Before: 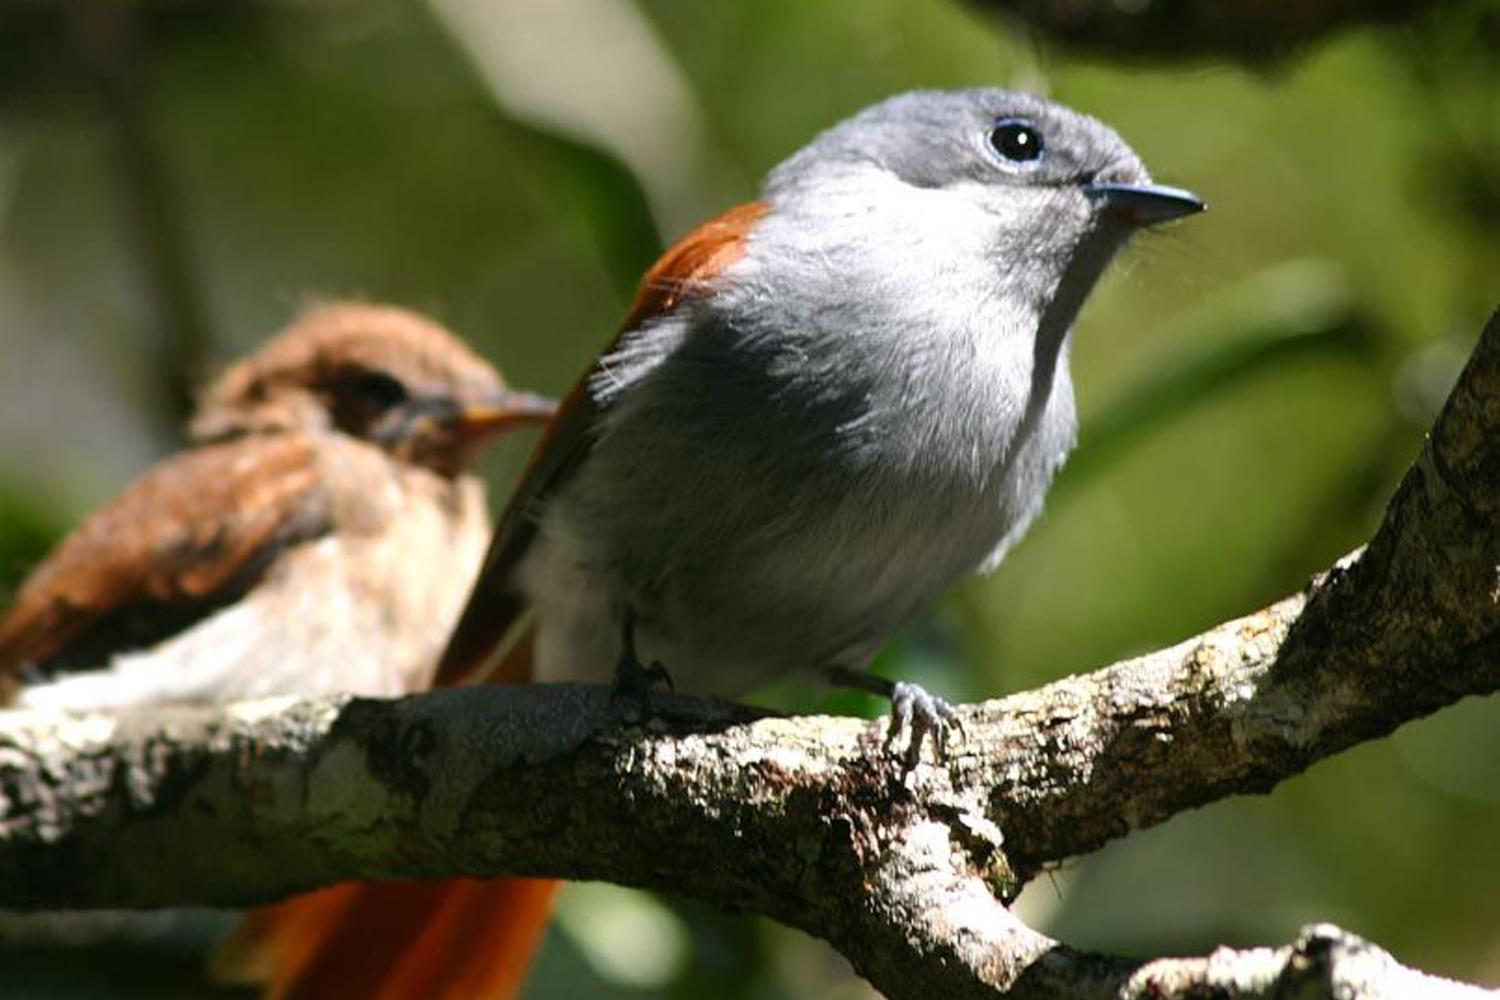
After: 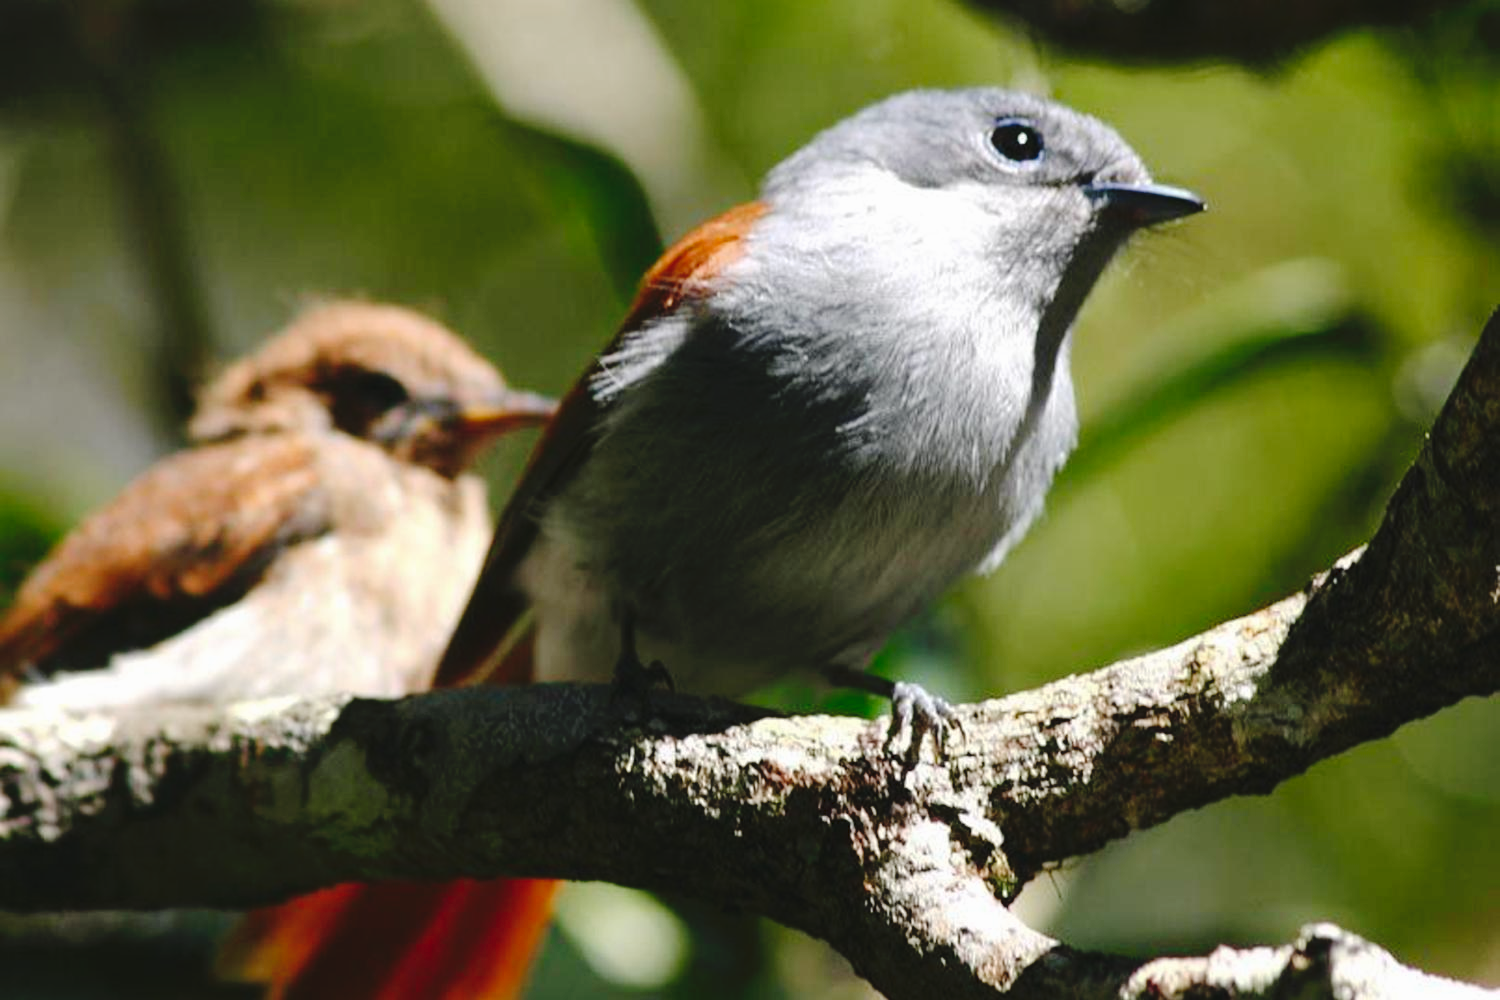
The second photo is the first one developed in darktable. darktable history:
exposure: exposure -0.021 EV, compensate highlight preservation false
tone curve: curves: ch0 [(0, 0) (0.003, 0.047) (0.011, 0.051) (0.025, 0.061) (0.044, 0.075) (0.069, 0.09) (0.1, 0.102) (0.136, 0.125) (0.177, 0.173) (0.224, 0.226) (0.277, 0.303) (0.335, 0.388) (0.399, 0.469) (0.468, 0.545) (0.543, 0.623) (0.623, 0.695) (0.709, 0.766) (0.801, 0.832) (0.898, 0.905) (1, 1)], preserve colors none
